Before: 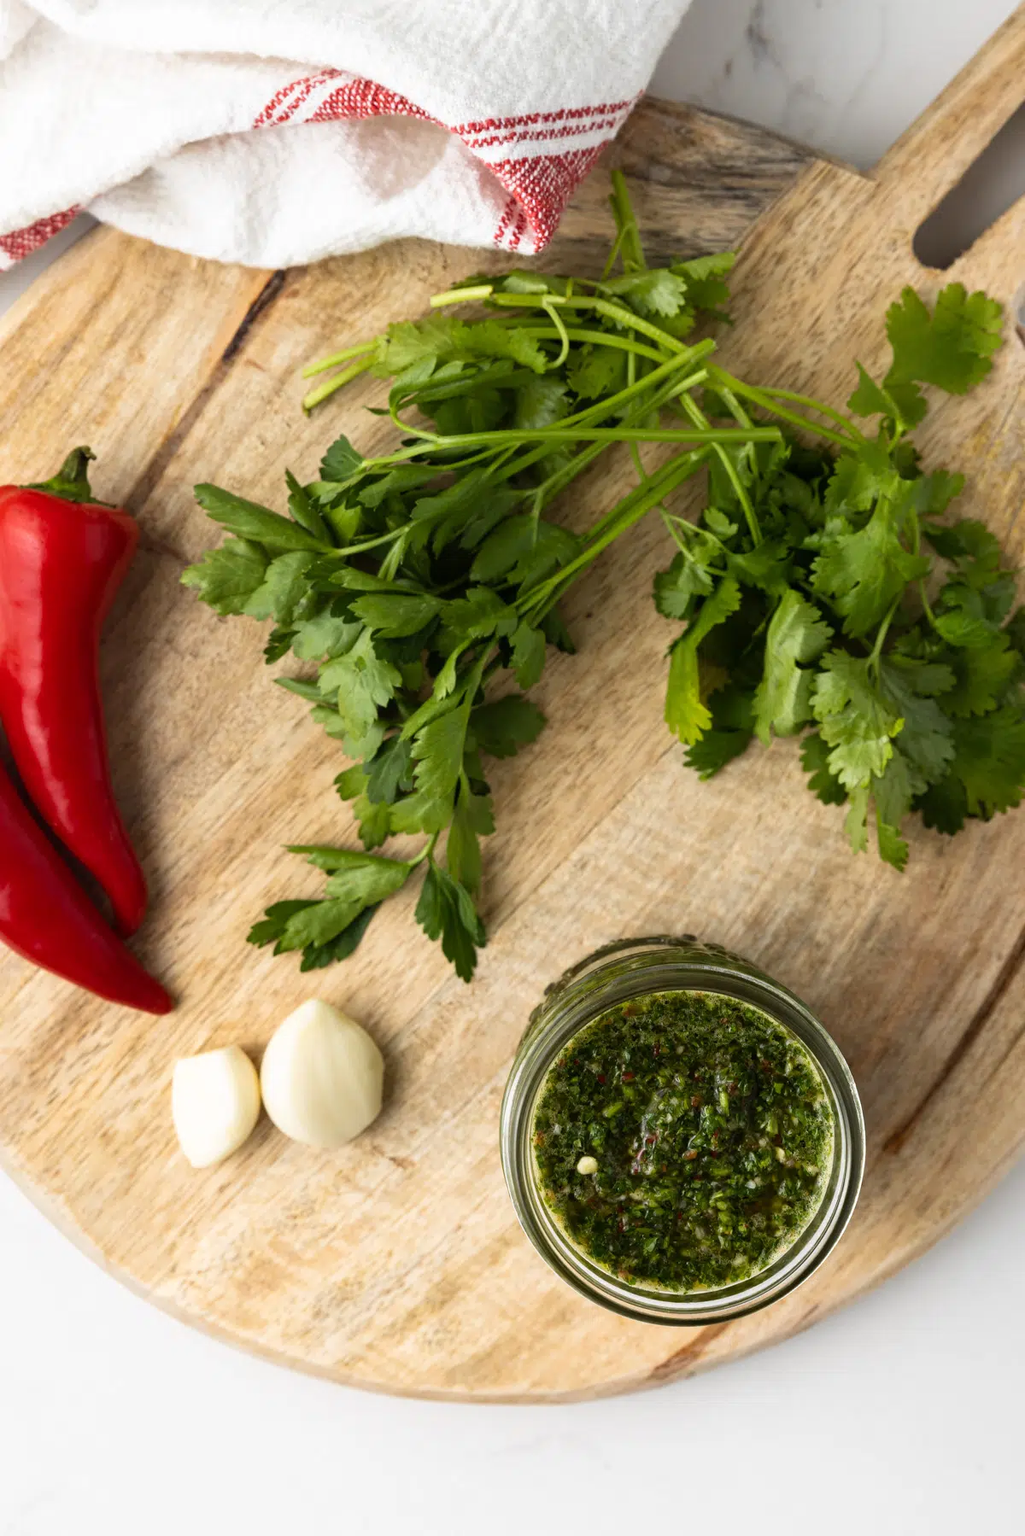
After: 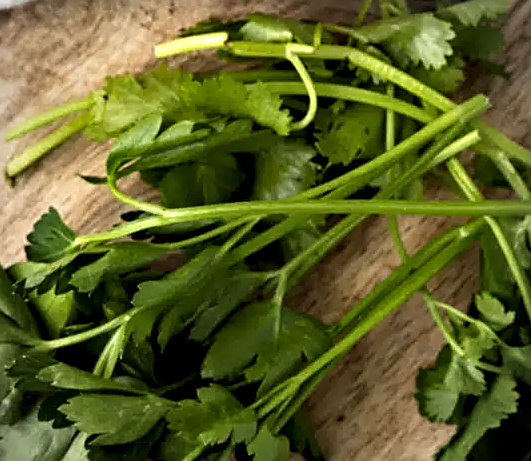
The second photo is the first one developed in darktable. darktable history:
sharpen: on, module defaults
vignetting: fall-off radius 62.84%
contrast equalizer: y [[0.6 ×6], [0.55 ×6], [0 ×6], [0 ×6], [0 ×6]]
crop: left 29.103%, top 16.79%, right 26.628%, bottom 57.566%
